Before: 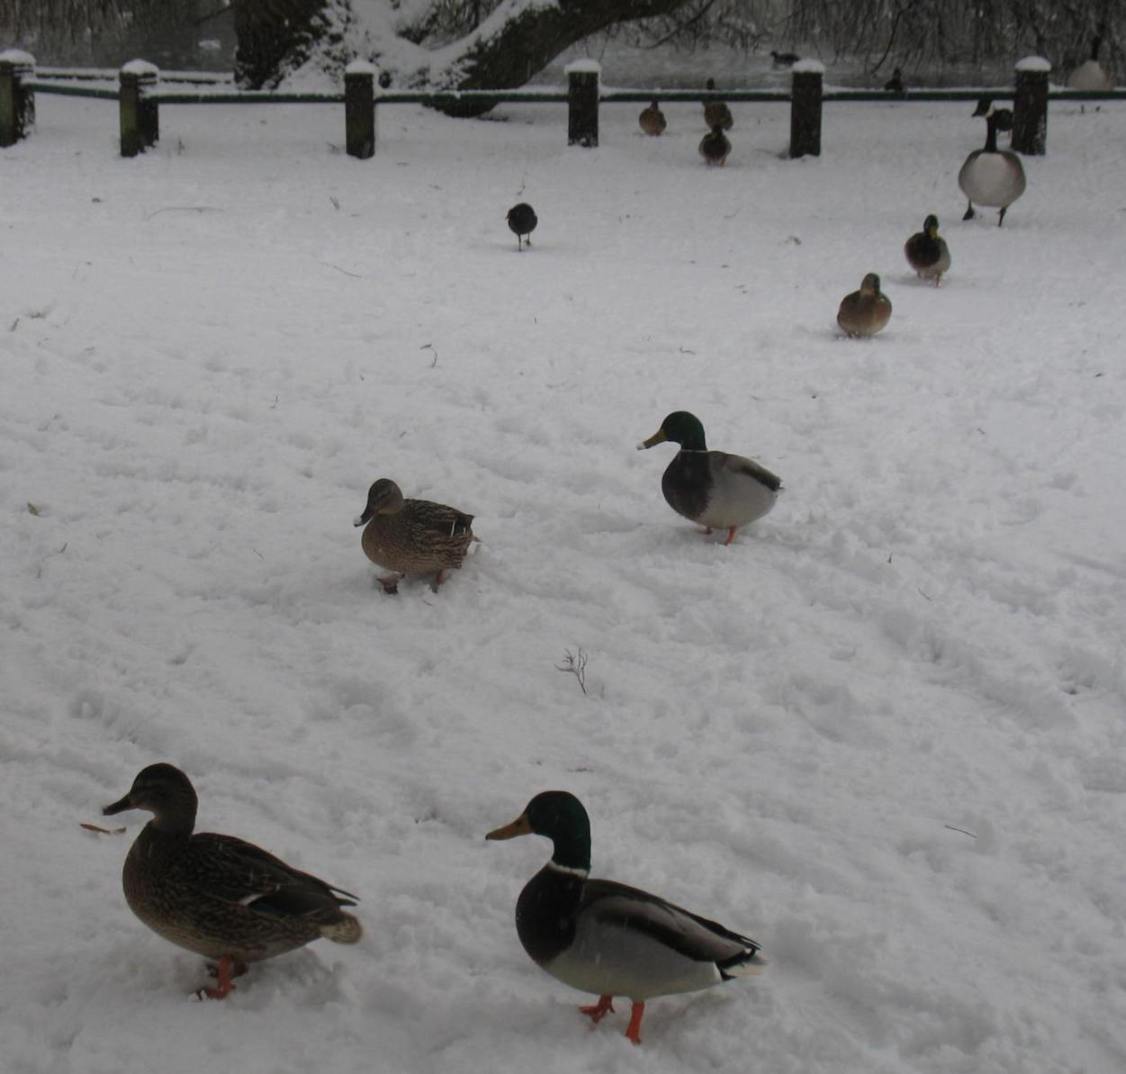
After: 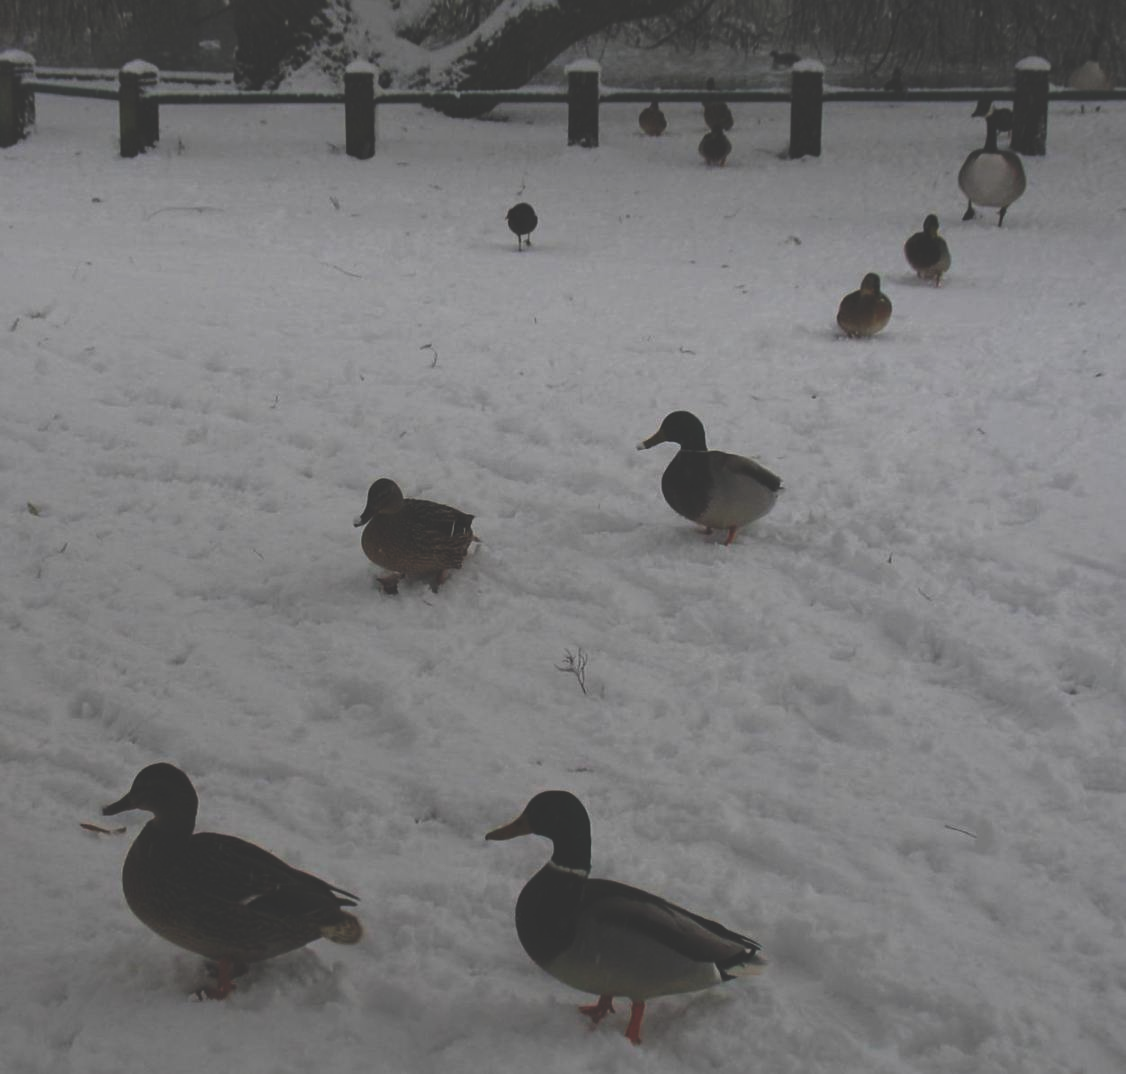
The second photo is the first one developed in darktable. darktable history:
shadows and highlights: shadows 30
sharpen: amount 0.2
rgb curve: curves: ch0 [(0, 0.186) (0.314, 0.284) (0.775, 0.708) (1, 1)], compensate middle gray true, preserve colors none
